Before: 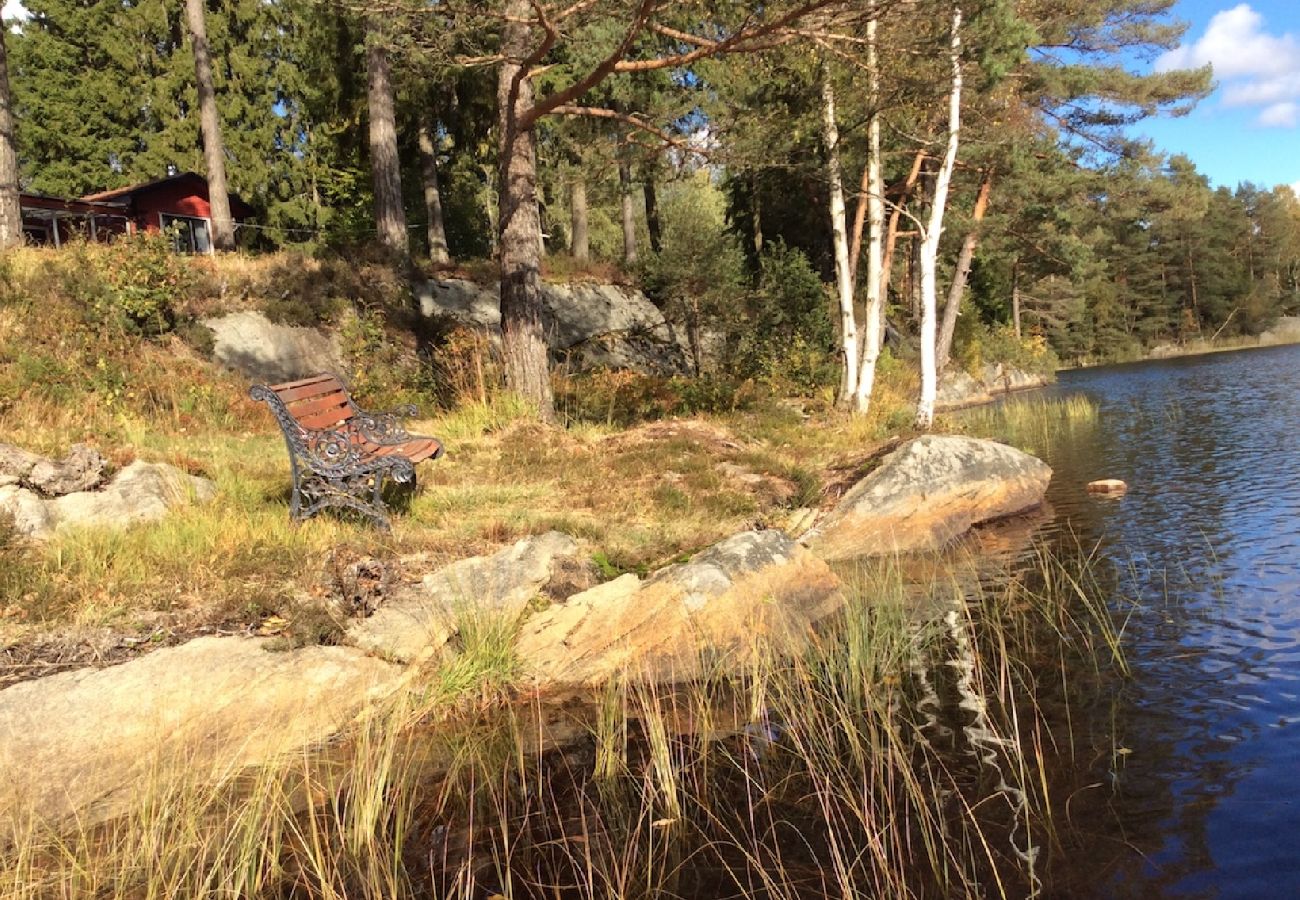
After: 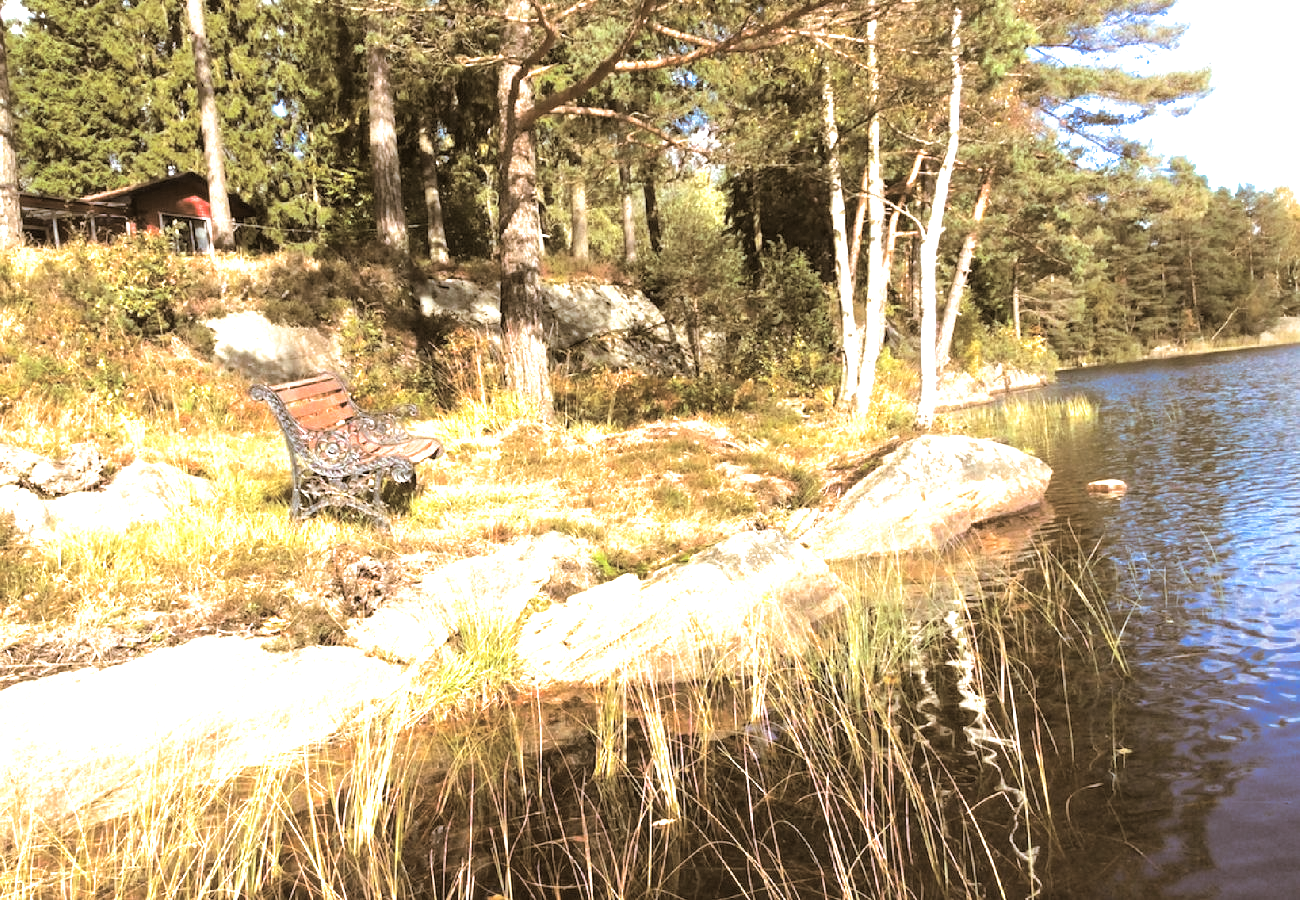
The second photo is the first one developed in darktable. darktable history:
exposure: black level correction 0, exposure 1.2 EV, compensate exposure bias true, compensate highlight preservation false
split-toning: shadows › hue 37.98°, highlights › hue 185.58°, balance -55.261
